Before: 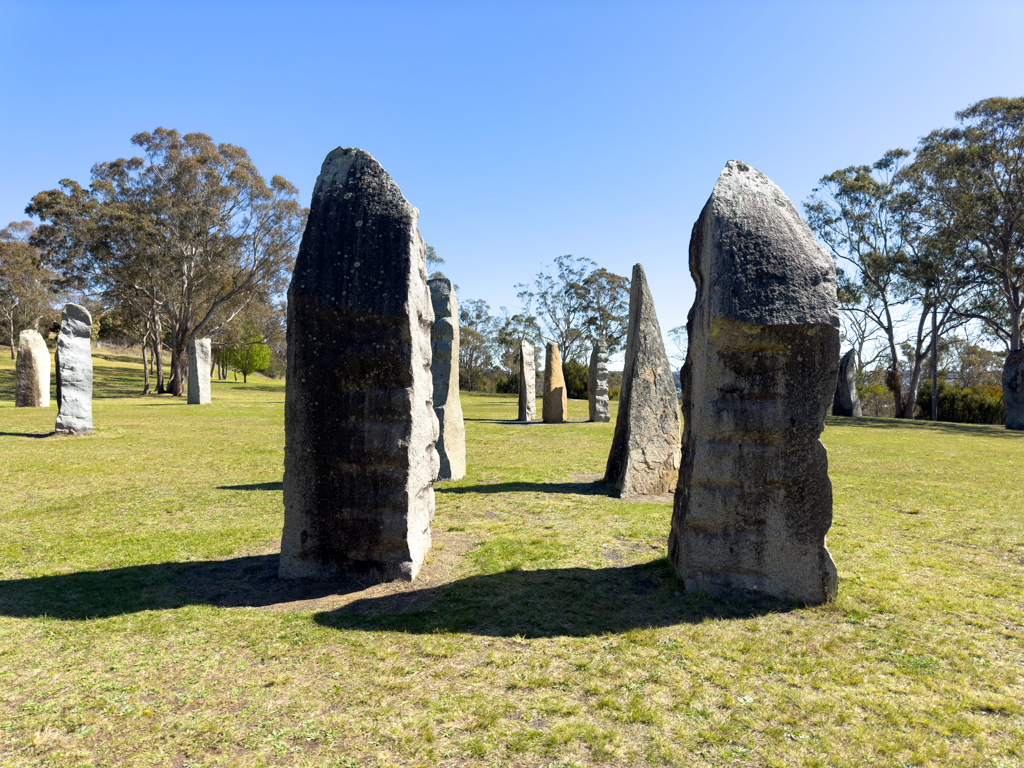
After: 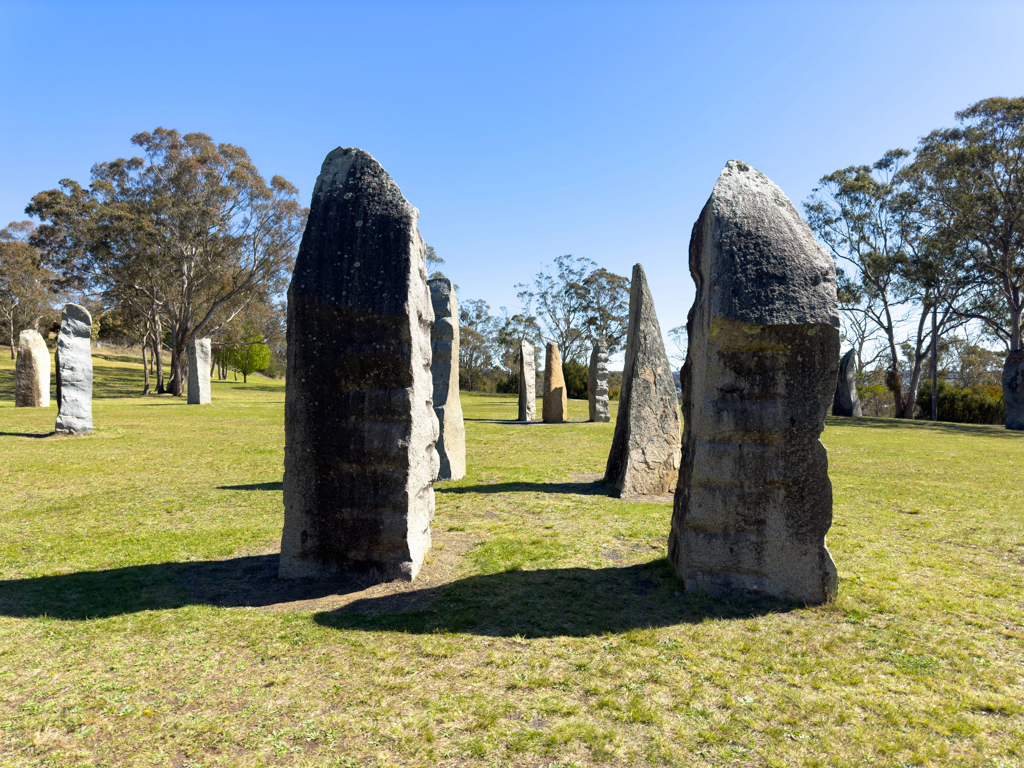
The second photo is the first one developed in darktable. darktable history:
contrast brightness saturation: contrast -0.013, brightness -0.014, saturation 0.04
